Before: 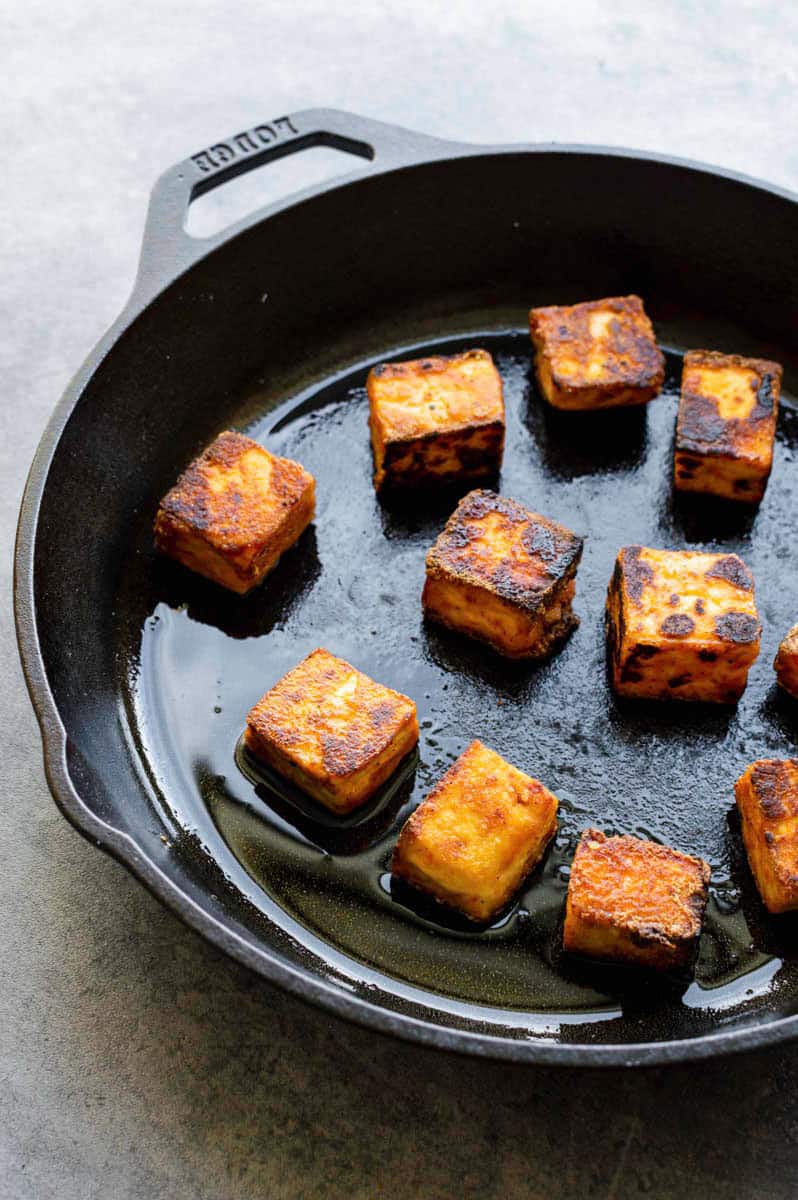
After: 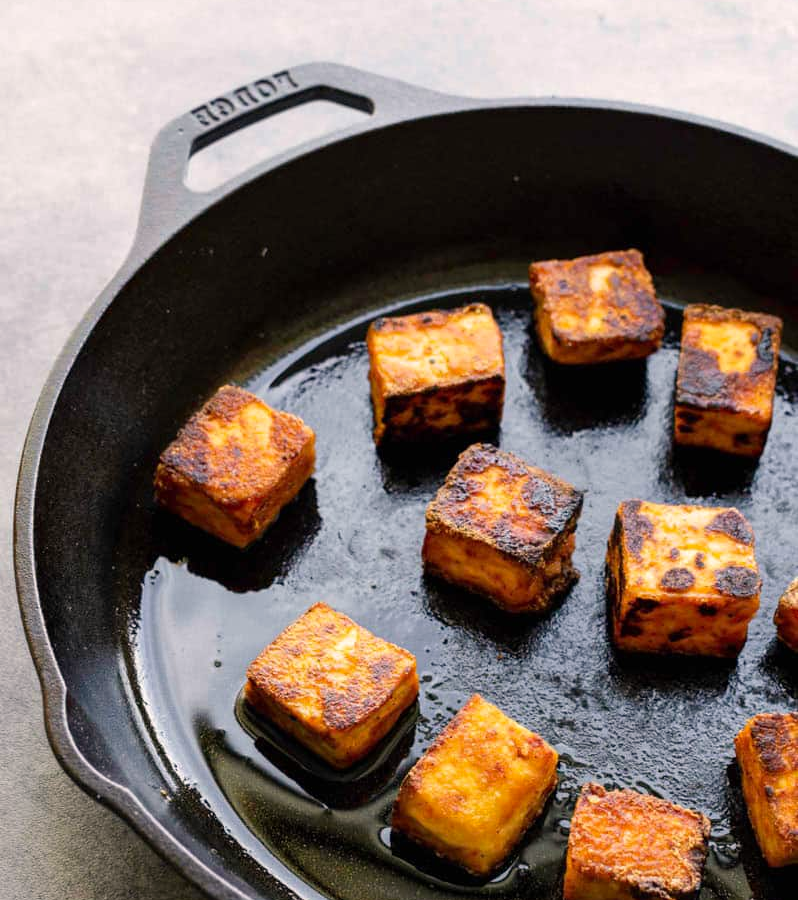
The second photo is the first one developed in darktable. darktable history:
crop: top 3.857%, bottom 21.132%
color correction: highlights a* 3.84, highlights b* 5.07
